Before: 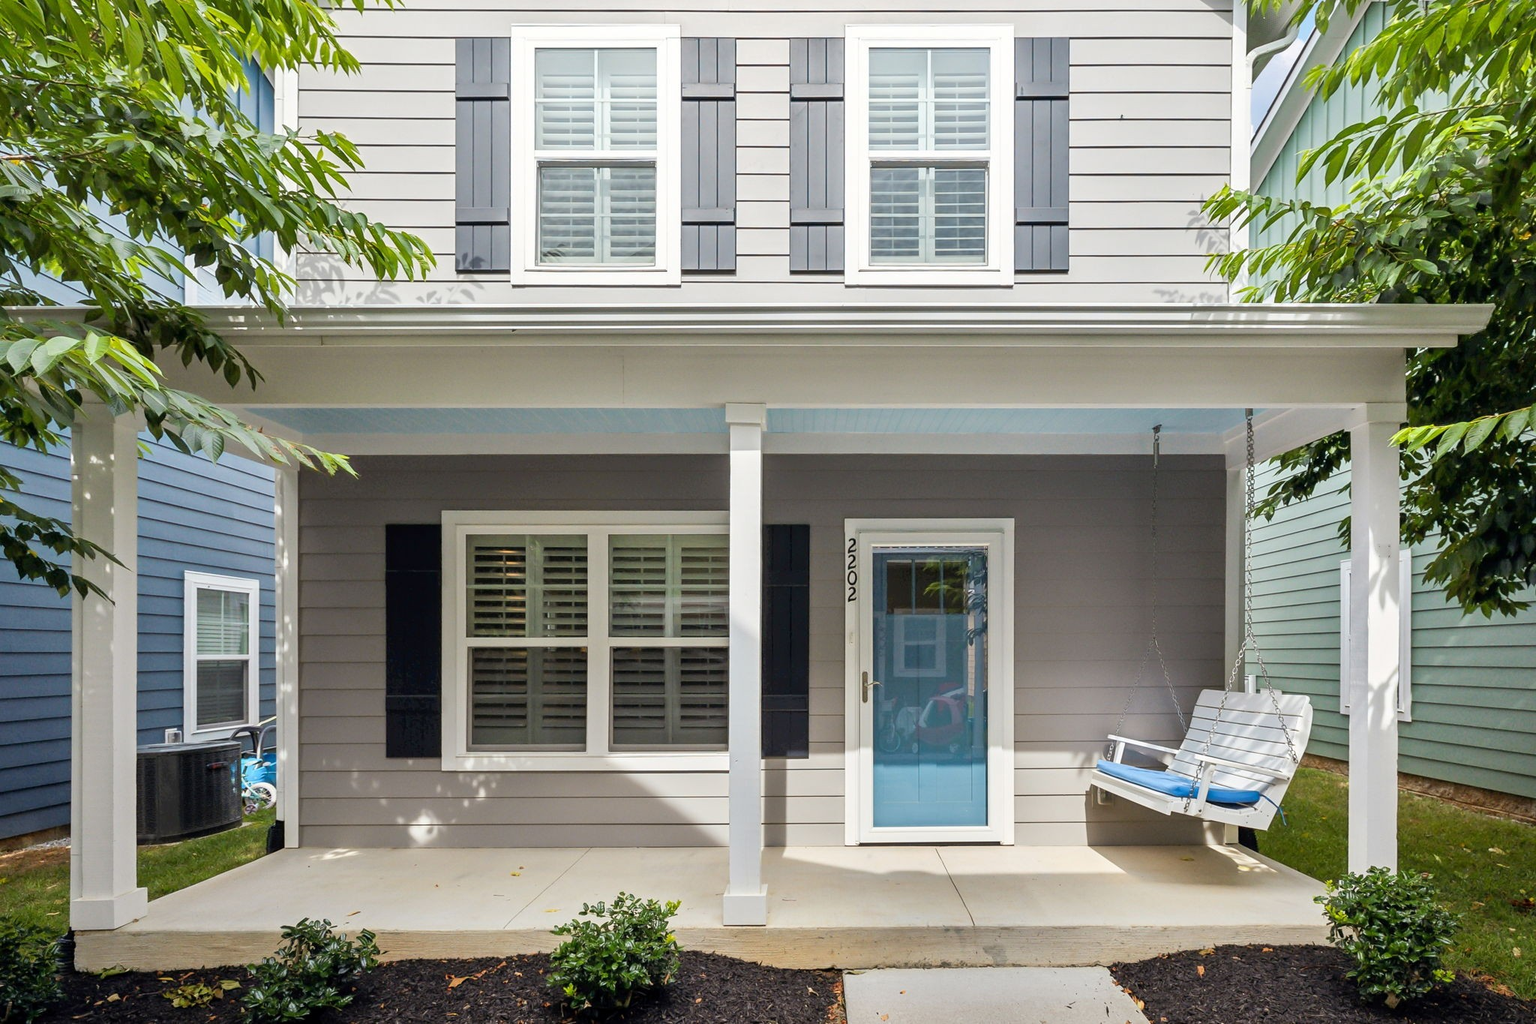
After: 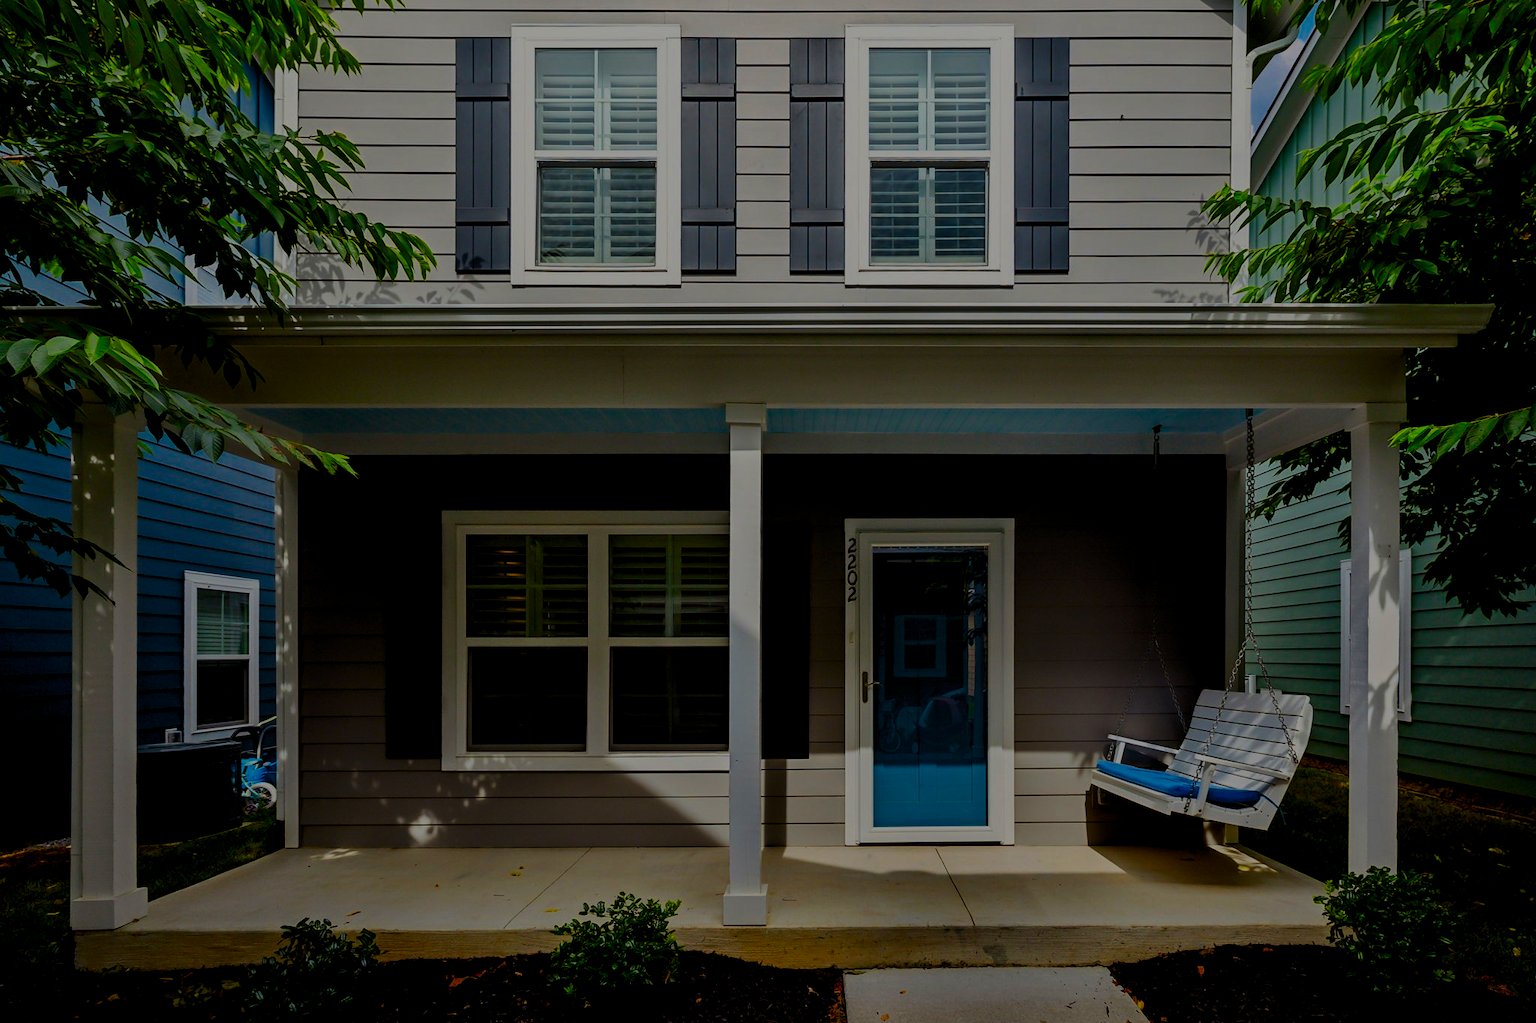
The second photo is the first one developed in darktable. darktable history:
filmic rgb: black relative exposure -7.65 EV, white relative exposure 4.56 EV, hardness 3.61, color science v6 (2022)
levels: levels [0.052, 0.496, 0.908]
haze removal: strength -0.1, adaptive false
contrast brightness saturation: brightness -1, saturation 1
